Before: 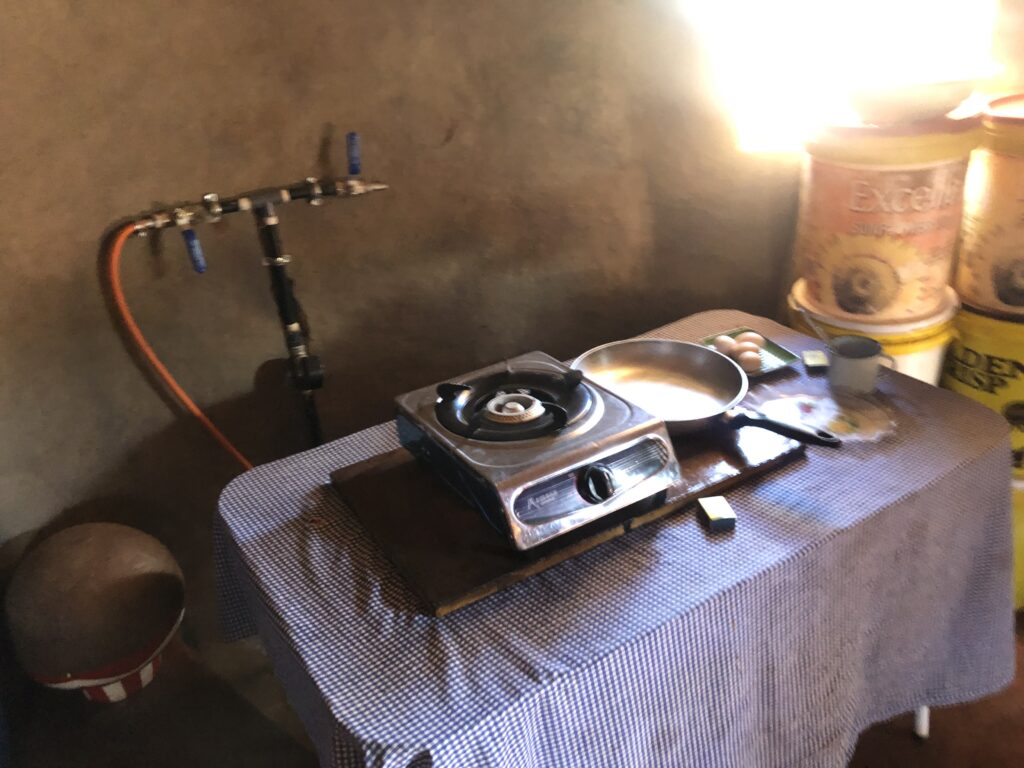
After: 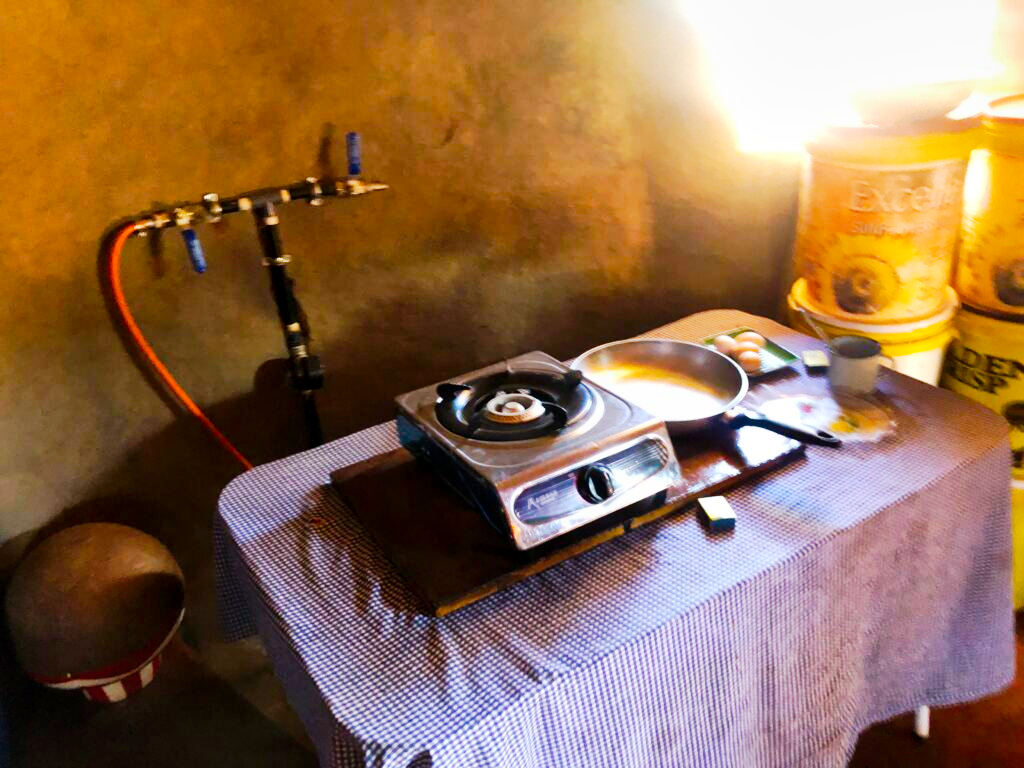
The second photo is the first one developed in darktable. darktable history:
tone curve: curves: ch0 [(0, 0) (0.037, 0.011) (0.135, 0.093) (0.266, 0.281) (0.461, 0.555) (0.581, 0.716) (0.675, 0.793) (0.767, 0.849) (0.91, 0.924) (1, 0.979)]; ch1 [(0, 0) (0.292, 0.278) (0.431, 0.418) (0.493, 0.479) (0.506, 0.5) (0.532, 0.537) (0.562, 0.581) (0.641, 0.663) (0.754, 0.76) (1, 1)]; ch2 [(0, 0) (0.294, 0.3) (0.361, 0.372) (0.429, 0.445) (0.478, 0.486) (0.502, 0.498) (0.518, 0.522) (0.531, 0.549) (0.561, 0.59) (0.64, 0.655) (0.693, 0.706) (0.845, 0.833) (1, 0.951)], preserve colors none
color balance rgb: linear chroma grading › global chroma 15.089%, perceptual saturation grading › global saturation 31.05%, global vibrance 10.95%
local contrast: mode bilateral grid, contrast 21, coarseness 50, detail 130%, midtone range 0.2
